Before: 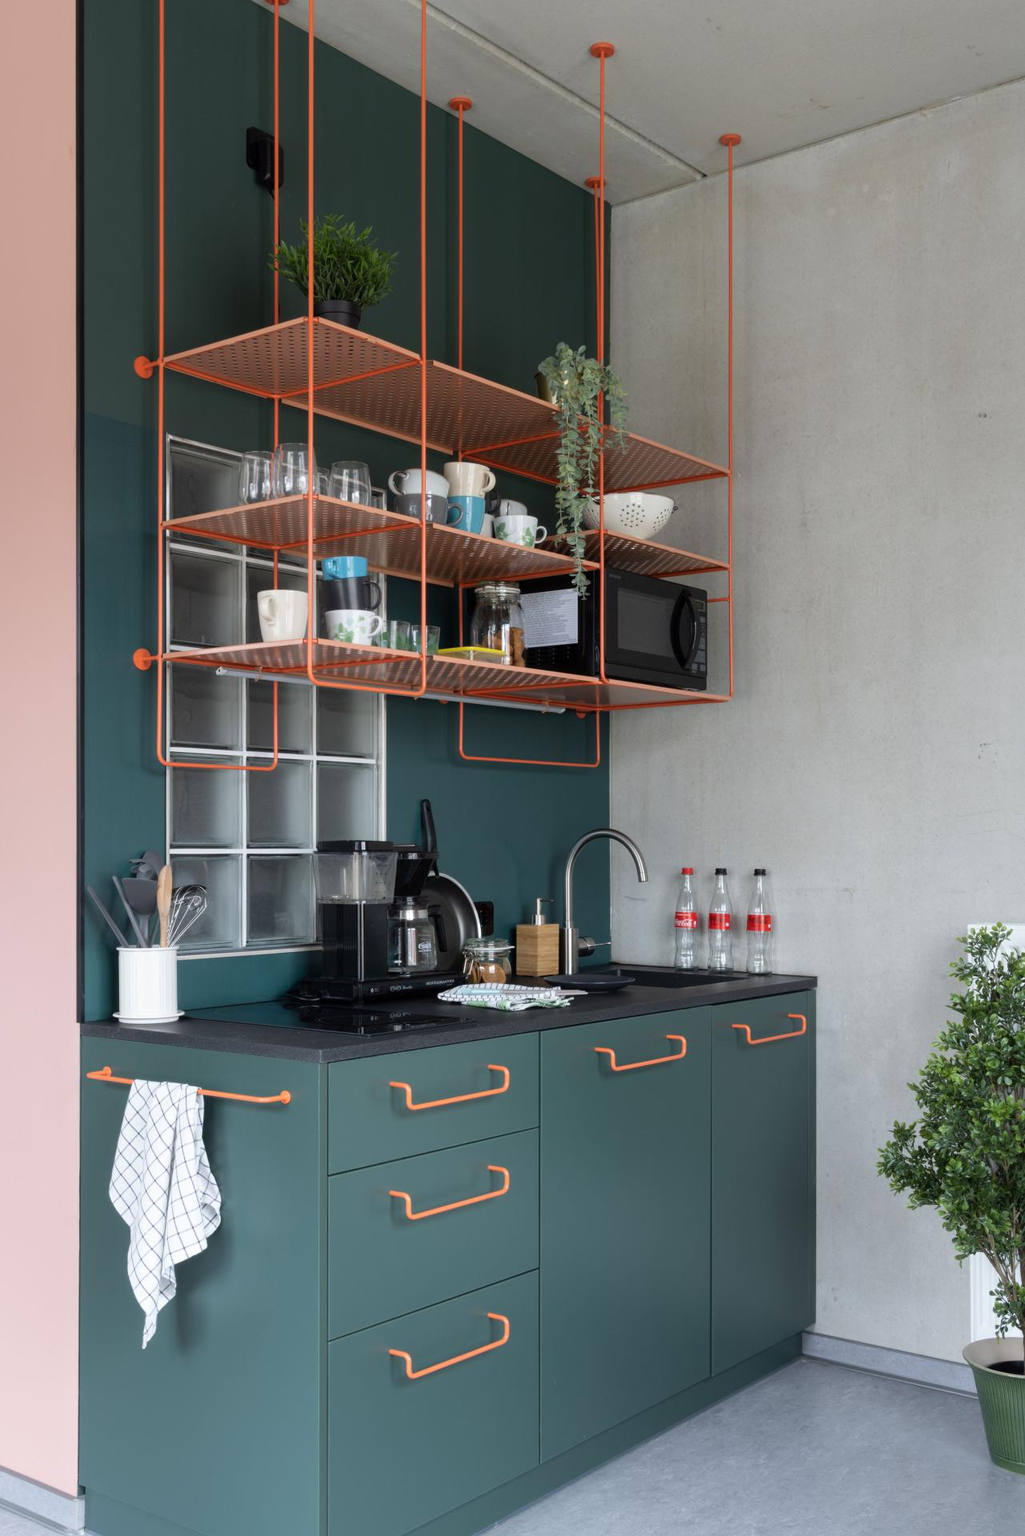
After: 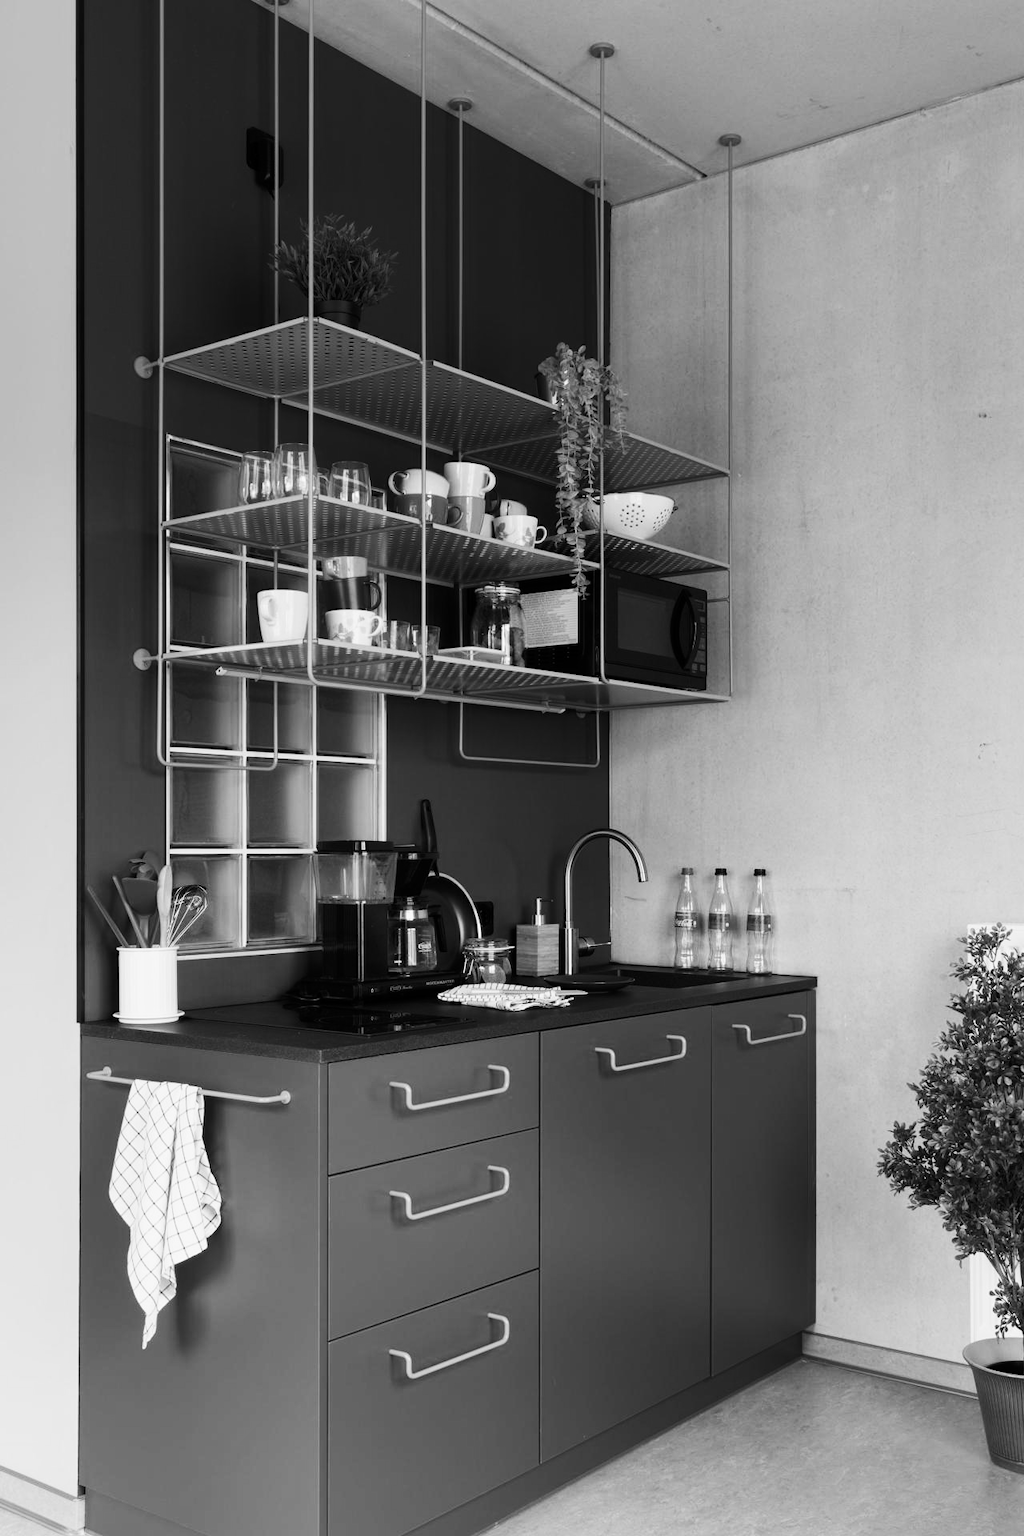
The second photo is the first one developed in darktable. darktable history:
contrast brightness saturation: contrast 0.28
monochrome: a 32, b 64, size 2.3
